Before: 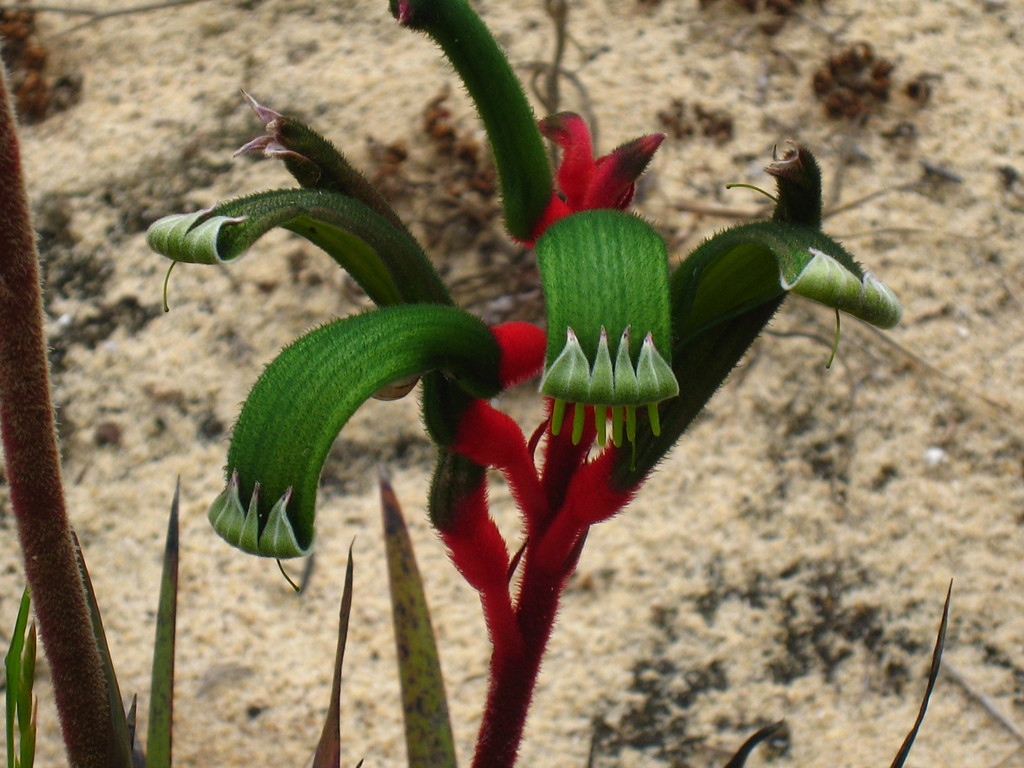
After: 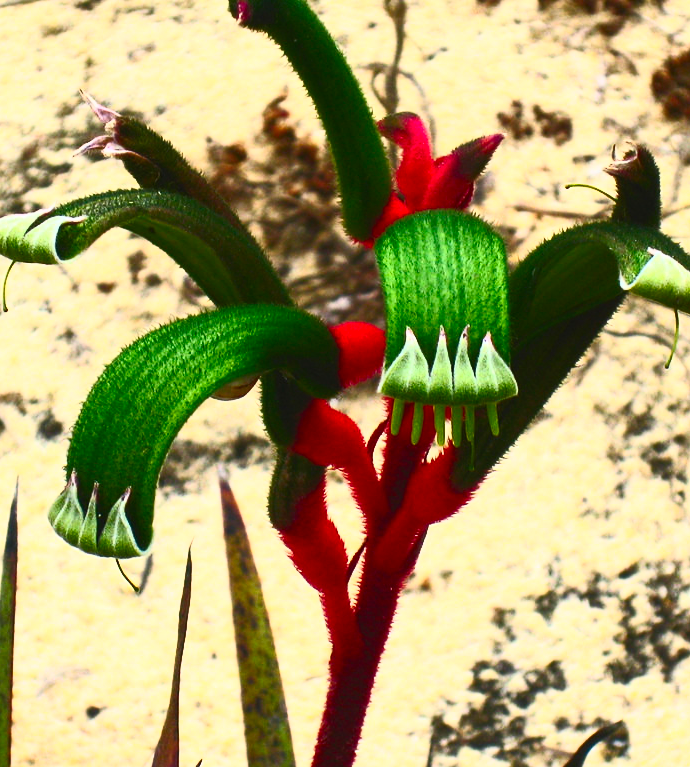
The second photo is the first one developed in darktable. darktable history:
contrast brightness saturation: contrast 0.83, brightness 0.585, saturation 0.597
exposure: exposure 0.202 EV, compensate exposure bias true, compensate highlight preservation false
crop and rotate: left 15.723%, right 16.881%
